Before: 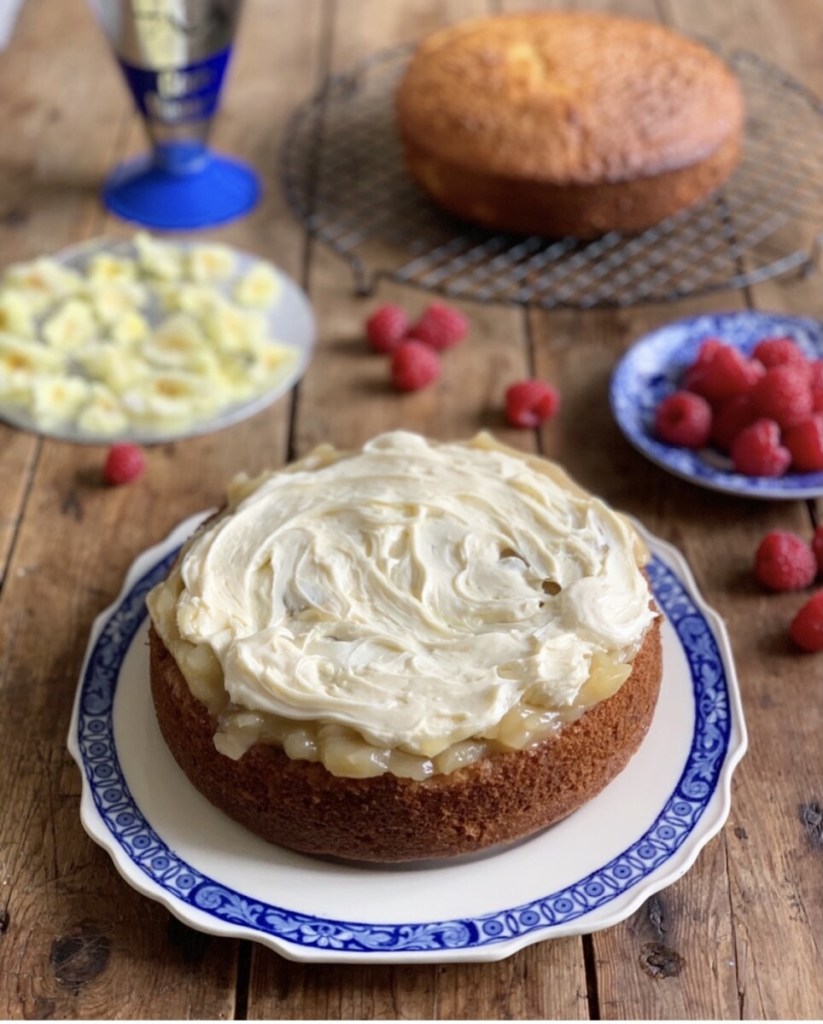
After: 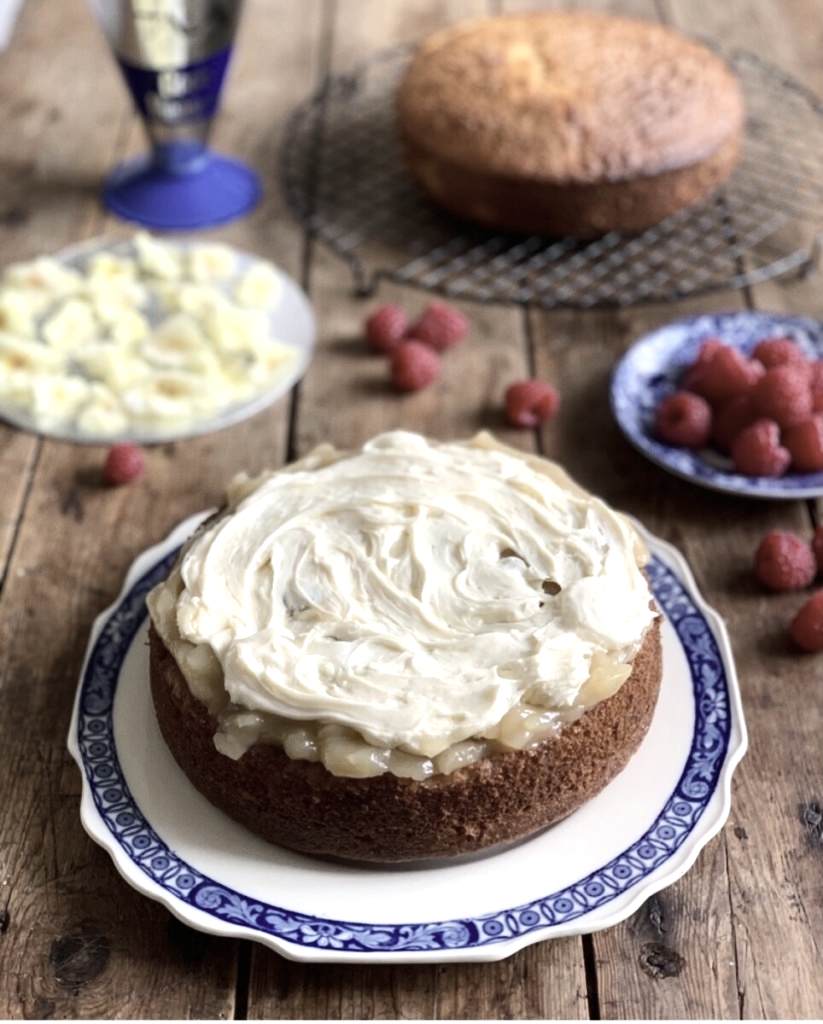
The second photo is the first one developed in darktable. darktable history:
tone equalizer: -8 EV -0.417 EV, -7 EV -0.389 EV, -6 EV -0.333 EV, -5 EV -0.222 EV, -3 EV 0.222 EV, -2 EV 0.333 EV, -1 EV 0.389 EV, +0 EV 0.417 EV, edges refinement/feathering 500, mask exposure compensation -1.57 EV, preserve details no
contrast brightness saturation: contrast 0.1, saturation -0.36
